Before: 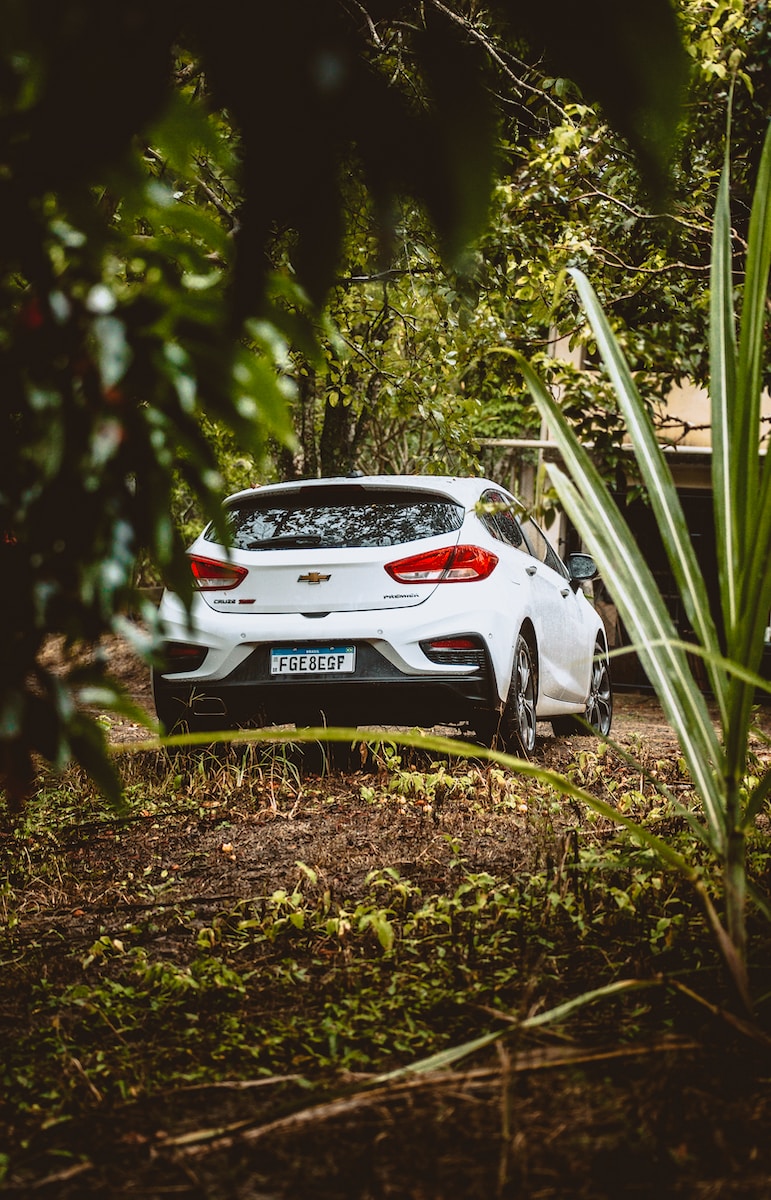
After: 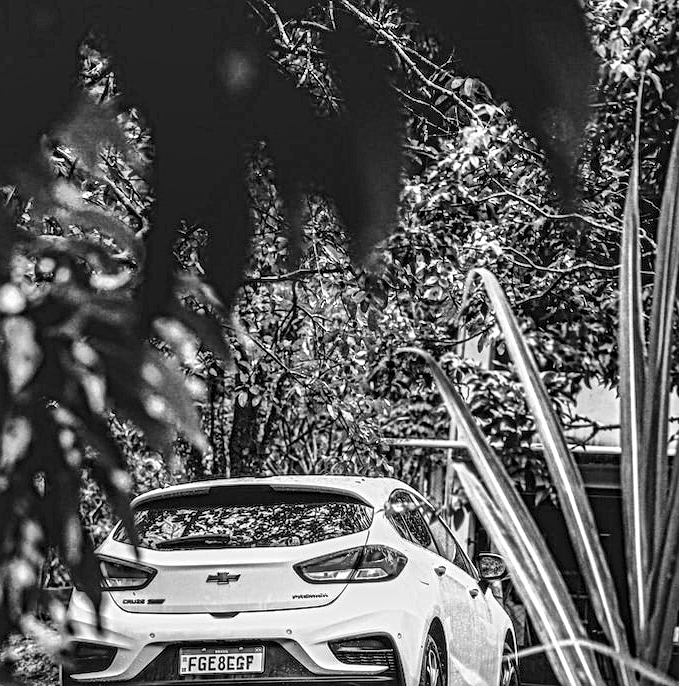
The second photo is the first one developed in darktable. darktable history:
monochrome: a -4.13, b 5.16, size 1
shadows and highlights: soften with gaussian
local contrast: mode bilateral grid, contrast 20, coarseness 3, detail 300%, midtone range 0.2
crop and rotate: left 11.812%, bottom 42.776%
